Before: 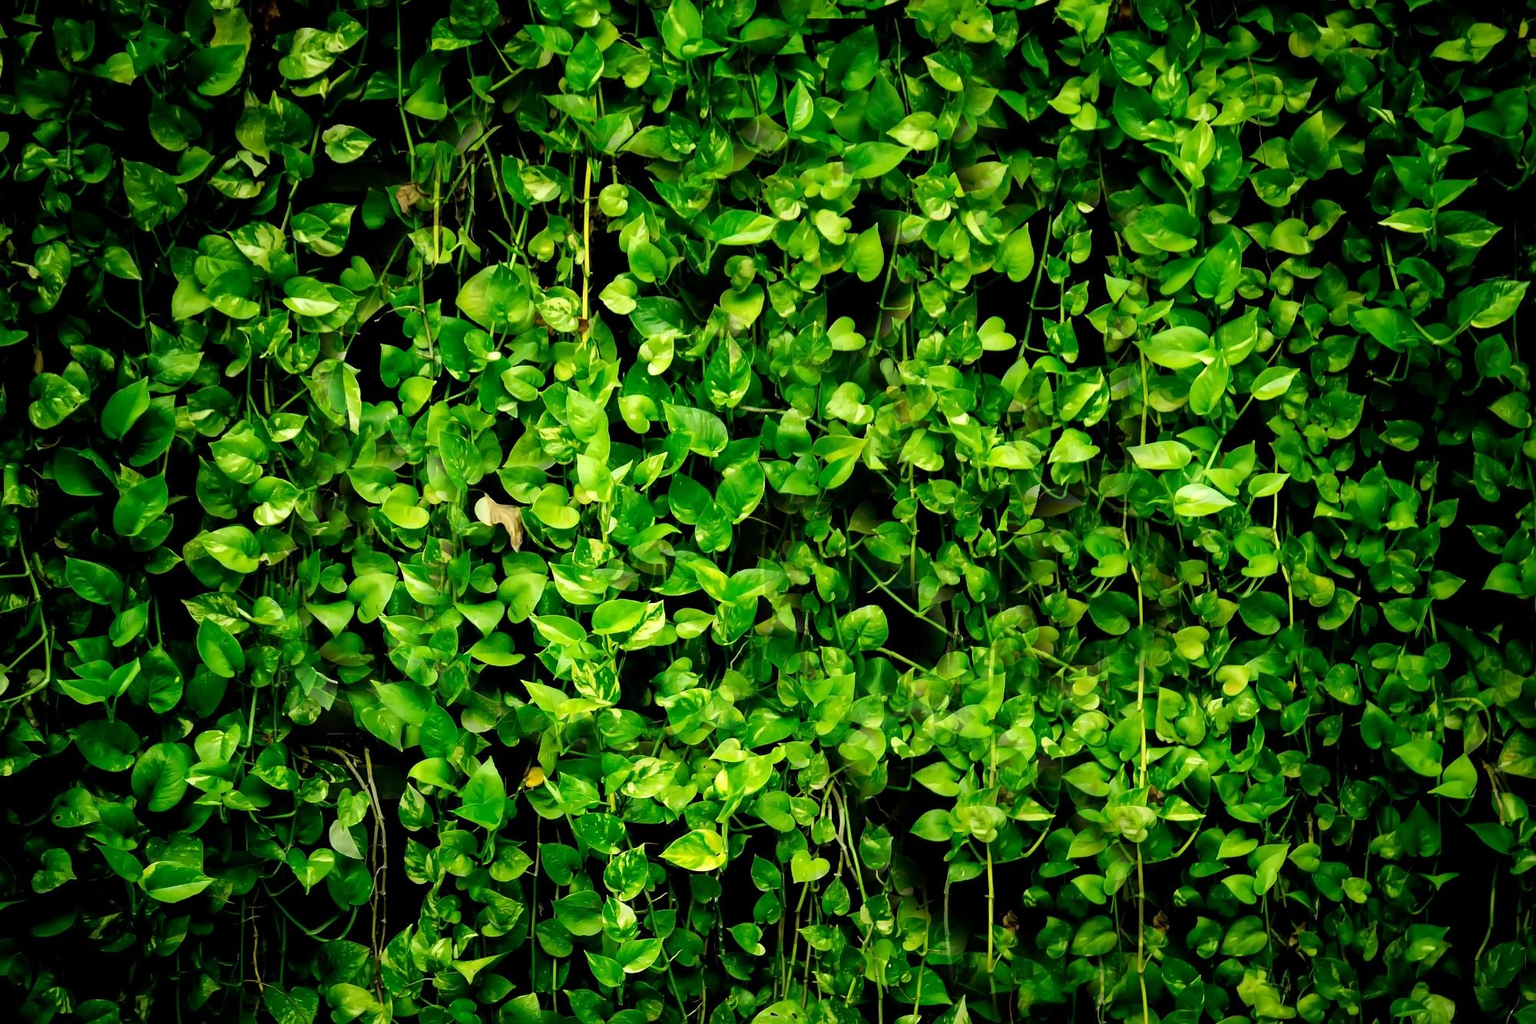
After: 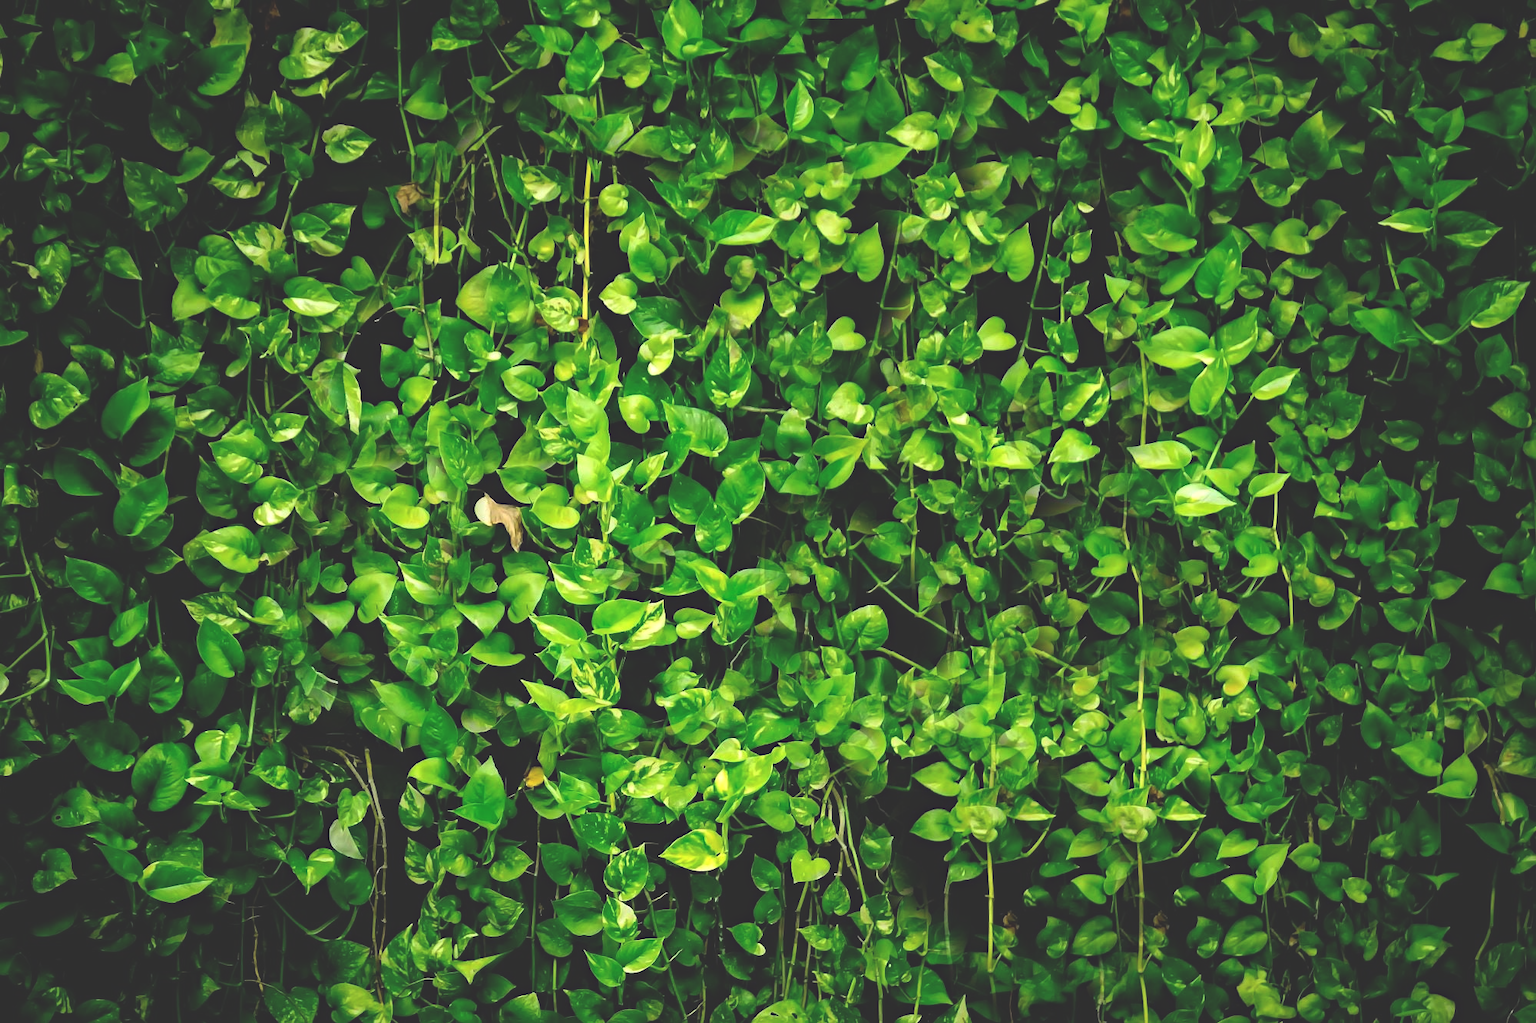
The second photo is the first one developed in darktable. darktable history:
exposure: black level correction -0.029, compensate highlight preservation false
haze removal: compatibility mode true, adaptive false
